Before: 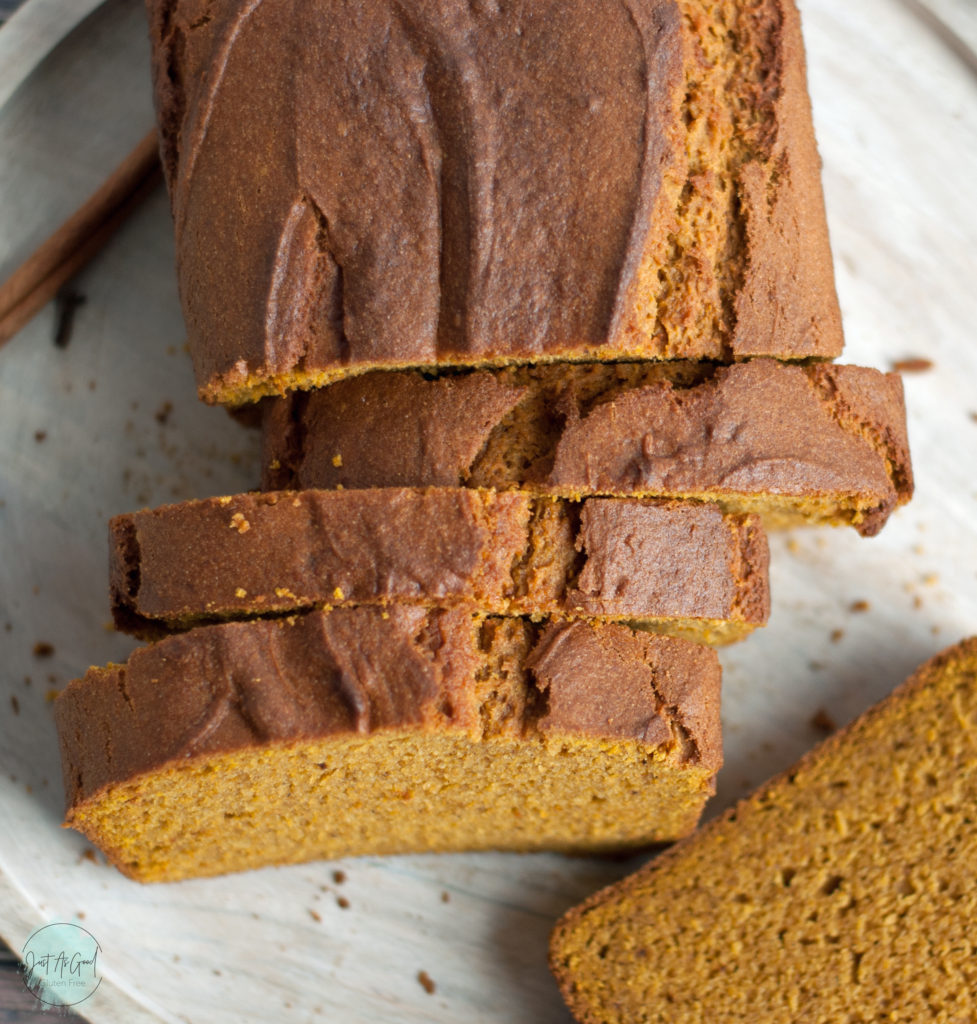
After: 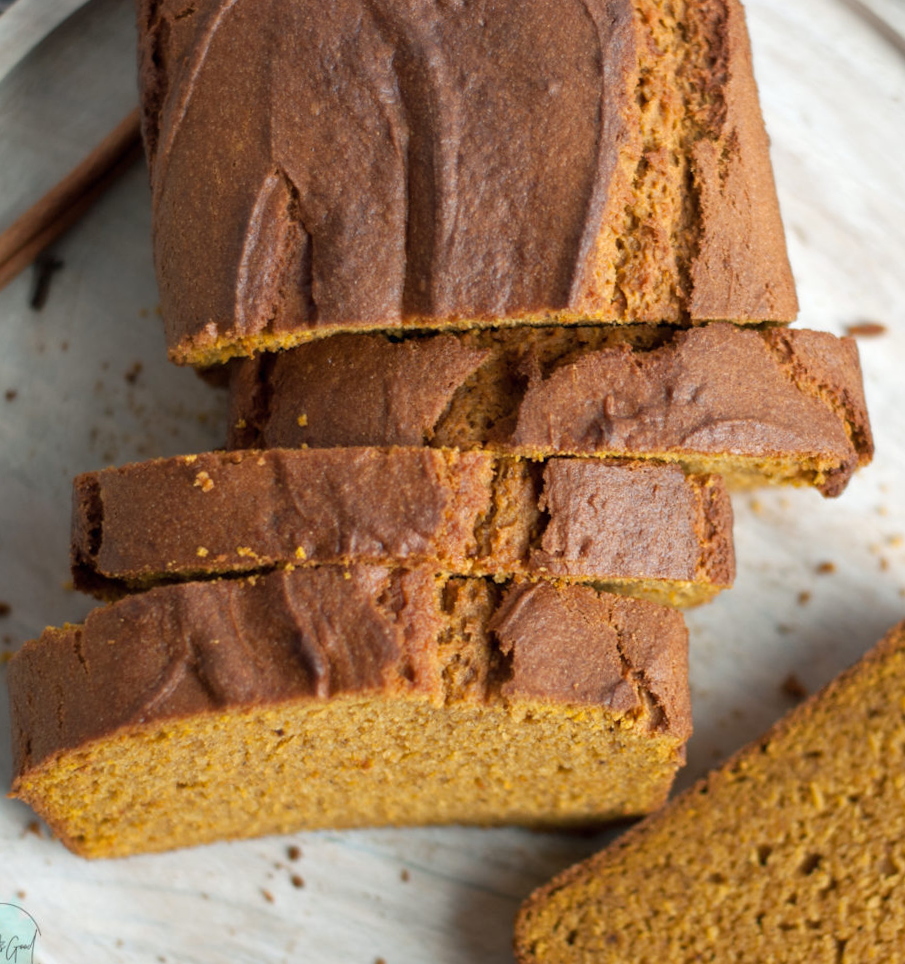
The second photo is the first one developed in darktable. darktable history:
exposure: compensate highlight preservation false
rotate and perspective: rotation 0.215°, lens shift (vertical) -0.139, crop left 0.069, crop right 0.939, crop top 0.002, crop bottom 0.996
crop: top 0.448%, right 0.264%, bottom 5.045%
tone equalizer: on, module defaults
